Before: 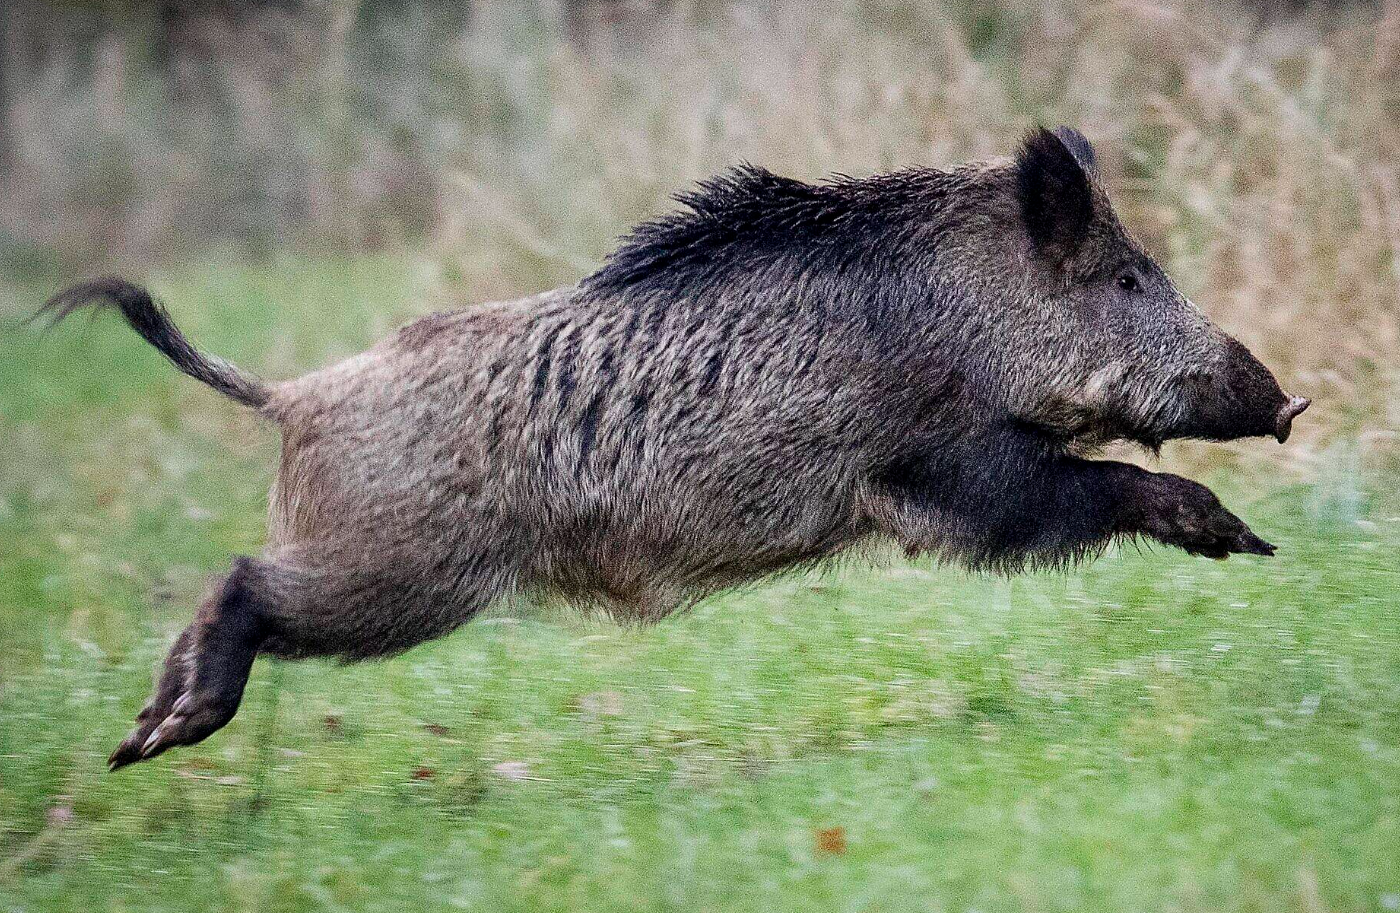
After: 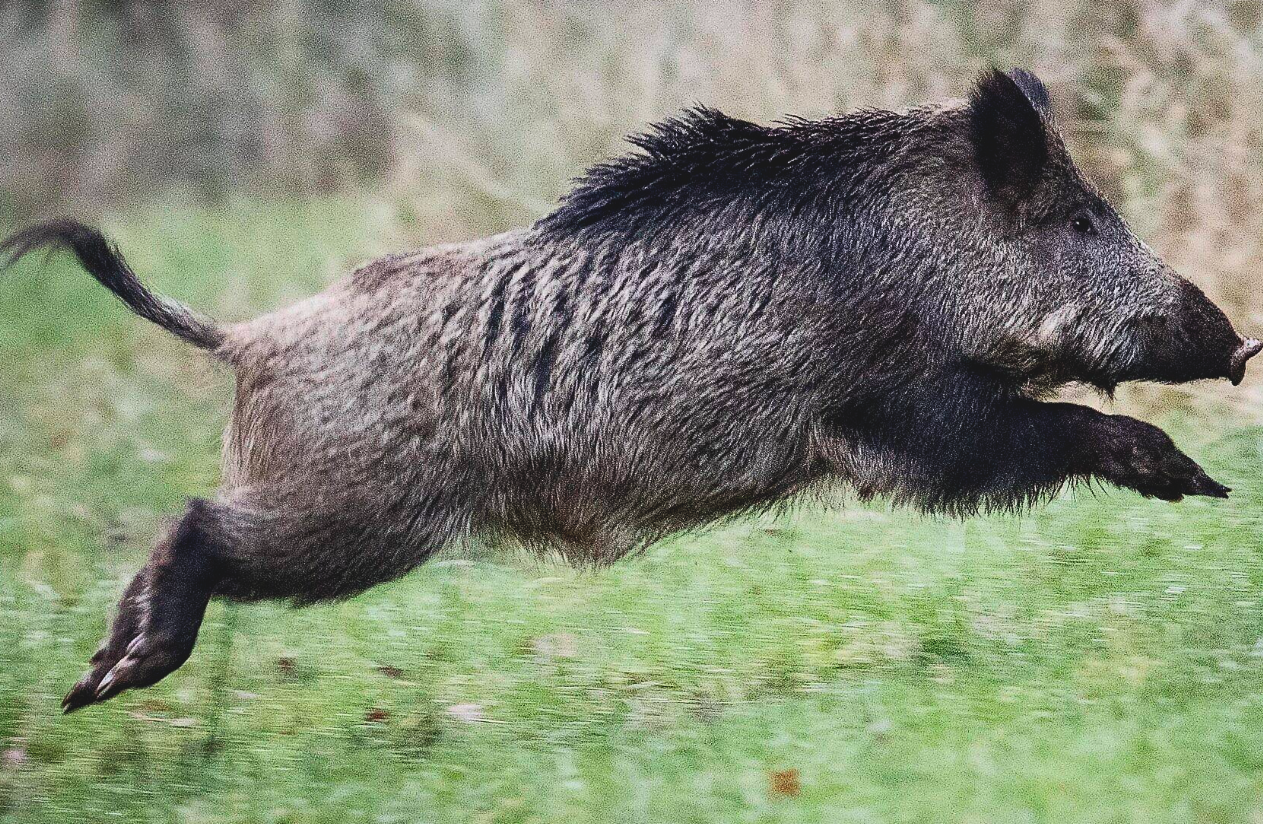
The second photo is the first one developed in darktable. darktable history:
crop: left 3.314%, top 6.457%, right 6.436%, bottom 3.199%
exposure: black level correction -0.013, exposure -0.193 EV, compensate exposure bias true, compensate highlight preservation false
tone curve: curves: ch0 [(0, 0) (0.003, 0.003) (0.011, 0.012) (0.025, 0.023) (0.044, 0.04) (0.069, 0.056) (0.1, 0.082) (0.136, 0.107) (0.177, 0.144) (0.224, 0.186) (0.277, 0.237) (0.335, 0.297) (0.399, 0.37) (0.468, 0.465) (0.543, 0.567) (0.623, 0.68) (0.709, 0.782) (0.801, 0.86) (0.898, 0.924) (1, 1)], color space Lab, independent channels, preserve colors none
tone equalizer: -8 EV -0.58 EV, edges refinement/feathering 500, mask exposure compensation -1.57 EV, preserve details guided filter
